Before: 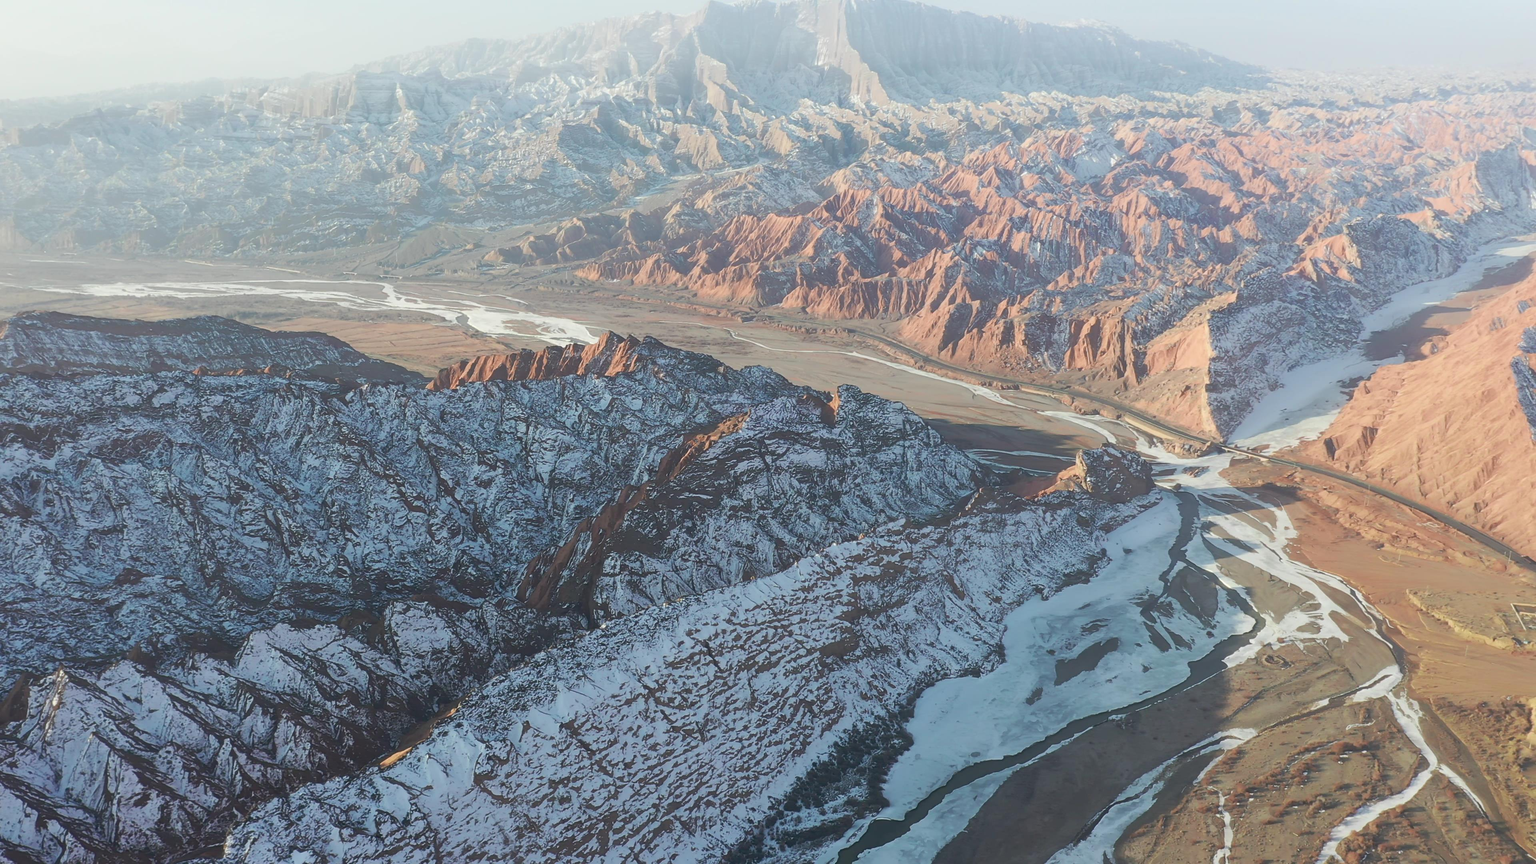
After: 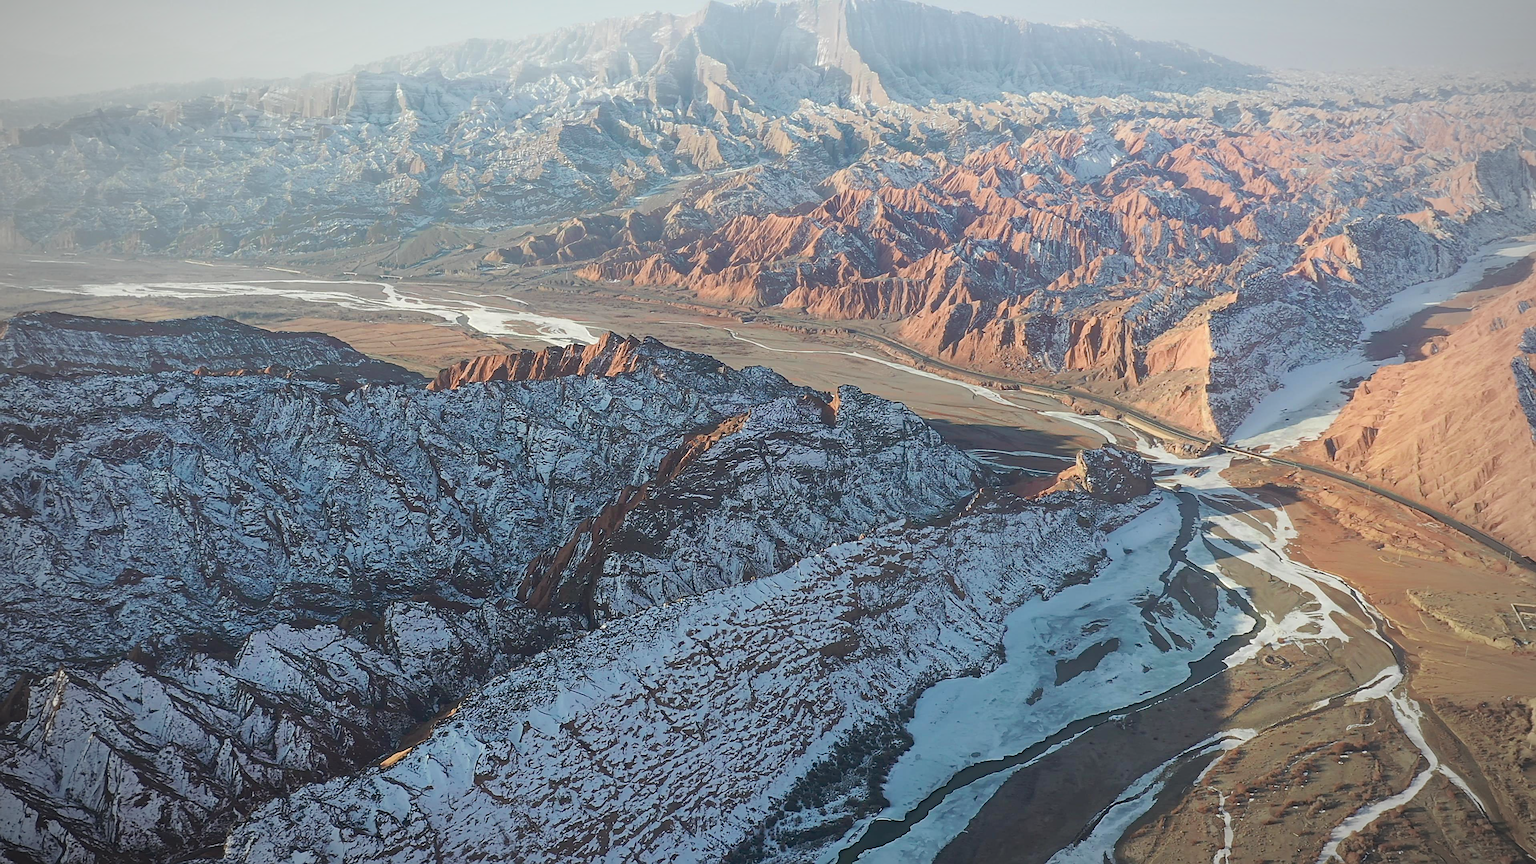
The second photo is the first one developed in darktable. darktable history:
sharpen: amount 0.544
haze removal: strength 0.288, distance 0.252, adaptive false
vignetting: fall-off start 79.32%, width/height ratio 1.326
